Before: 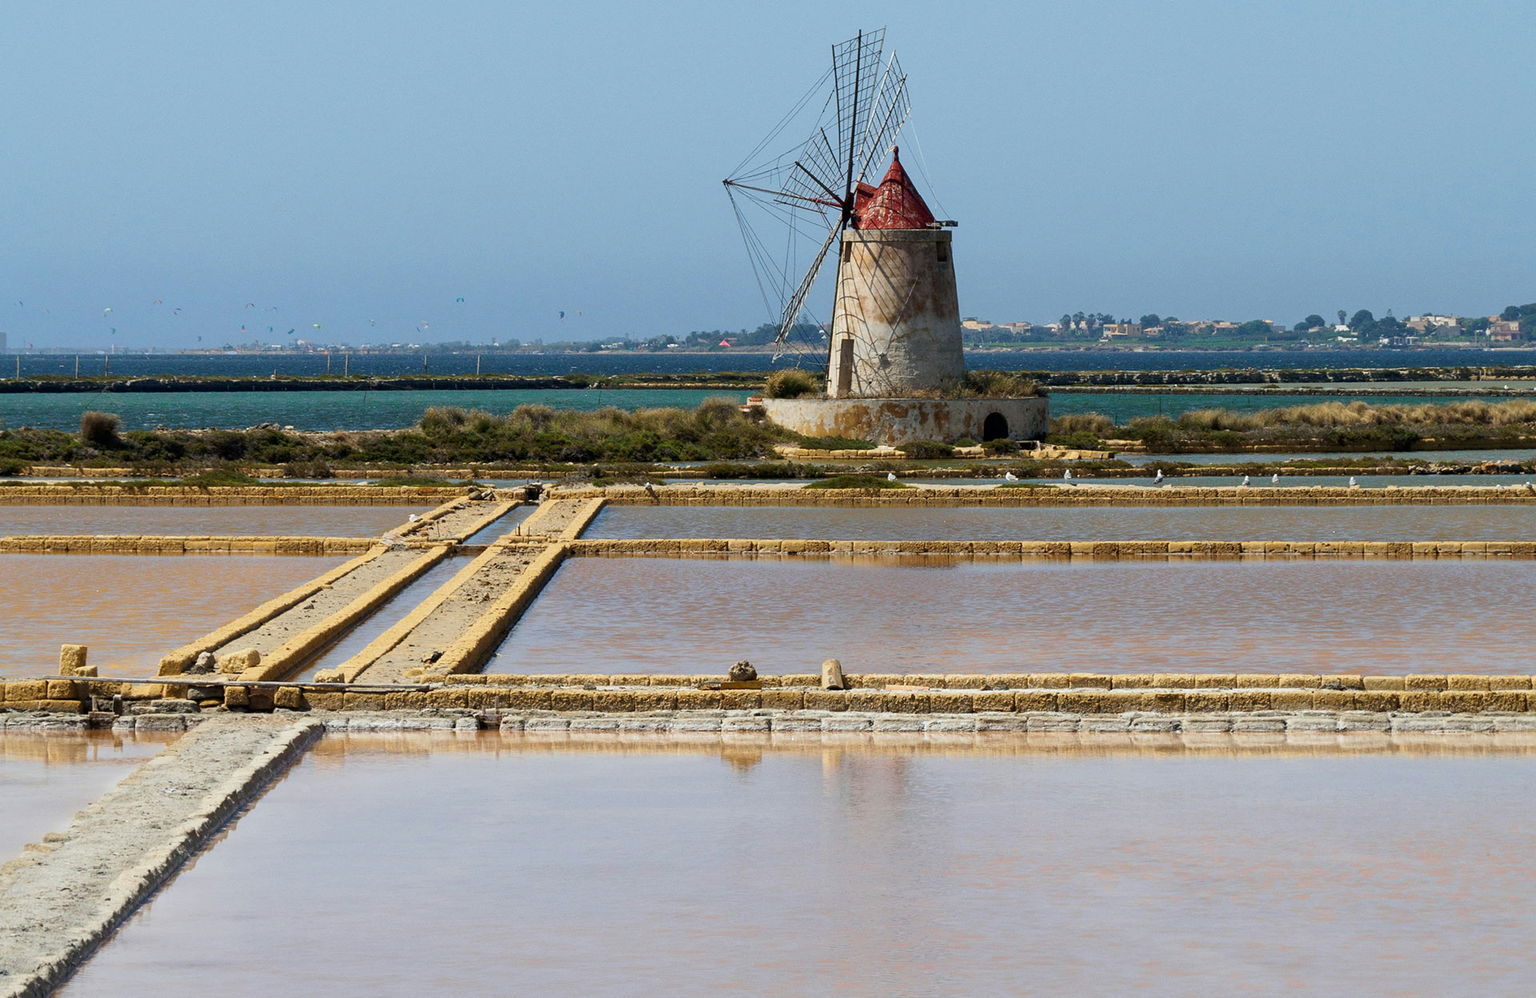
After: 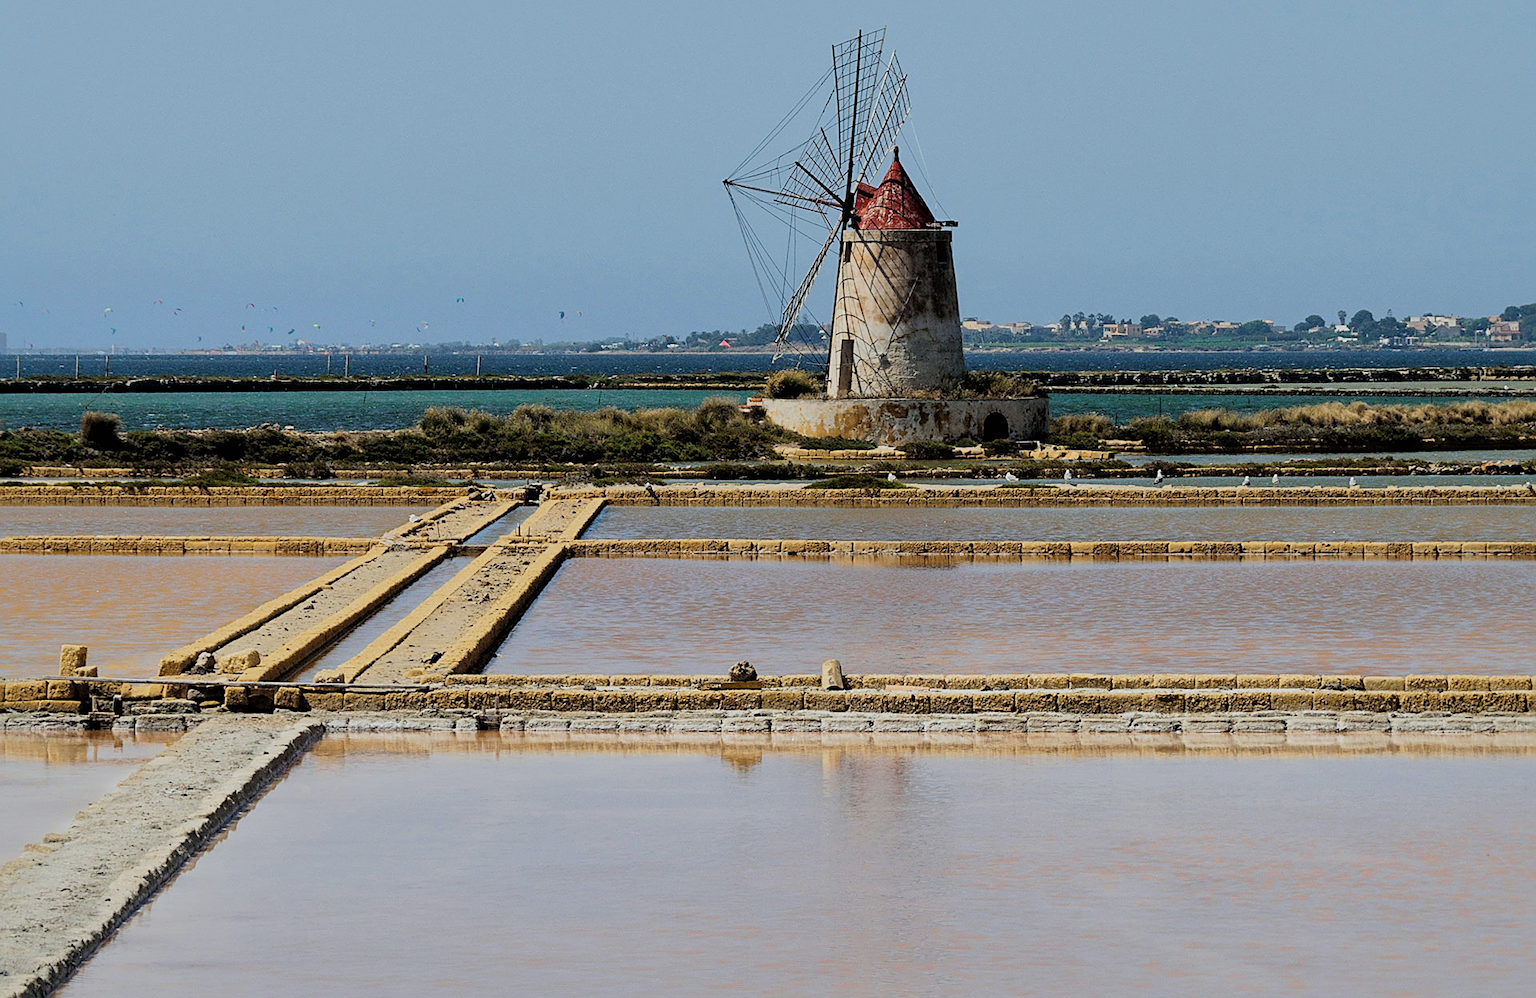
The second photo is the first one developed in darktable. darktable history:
shadows and highlights: on, module defaults
filmic rgb: black relative exposure -5 EV, hardness 2.88, contrast 1.3, highlights saturation mix -10%
sharpen: on, module defaults
